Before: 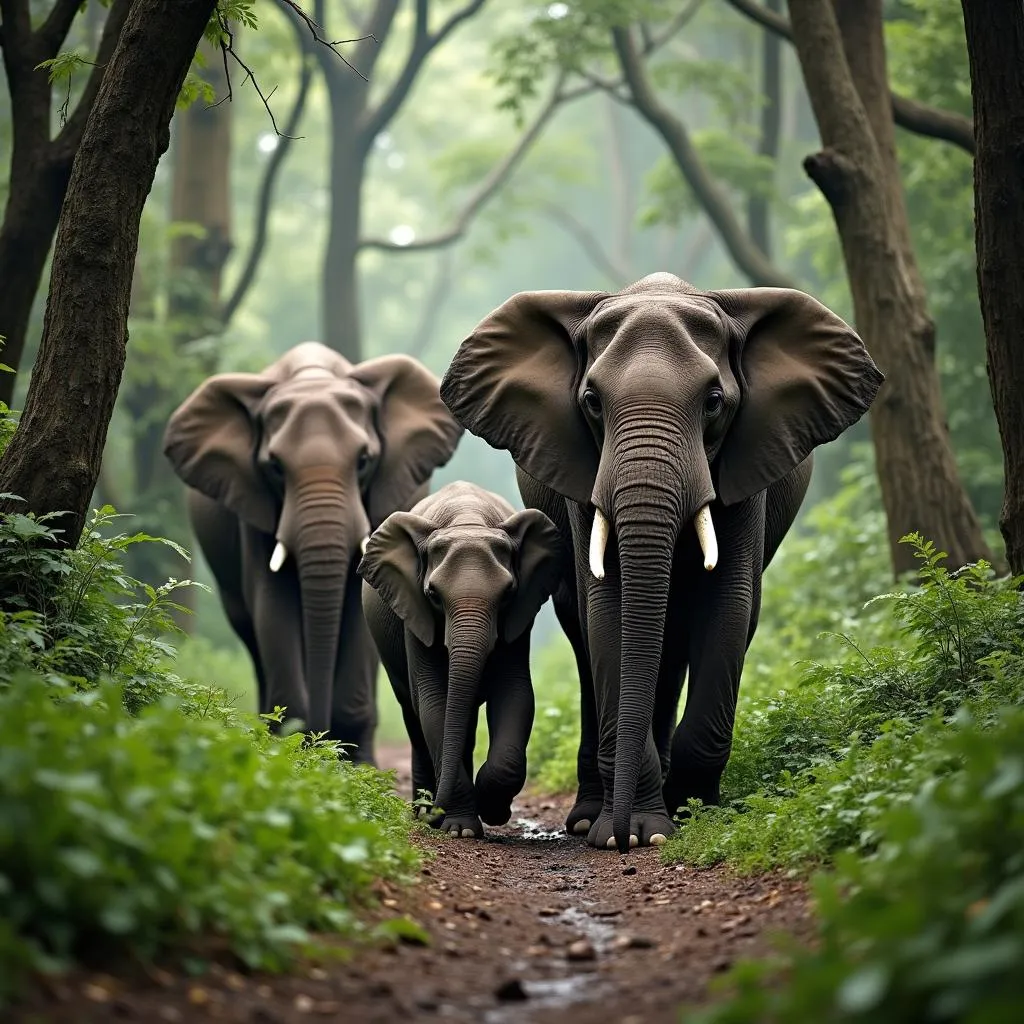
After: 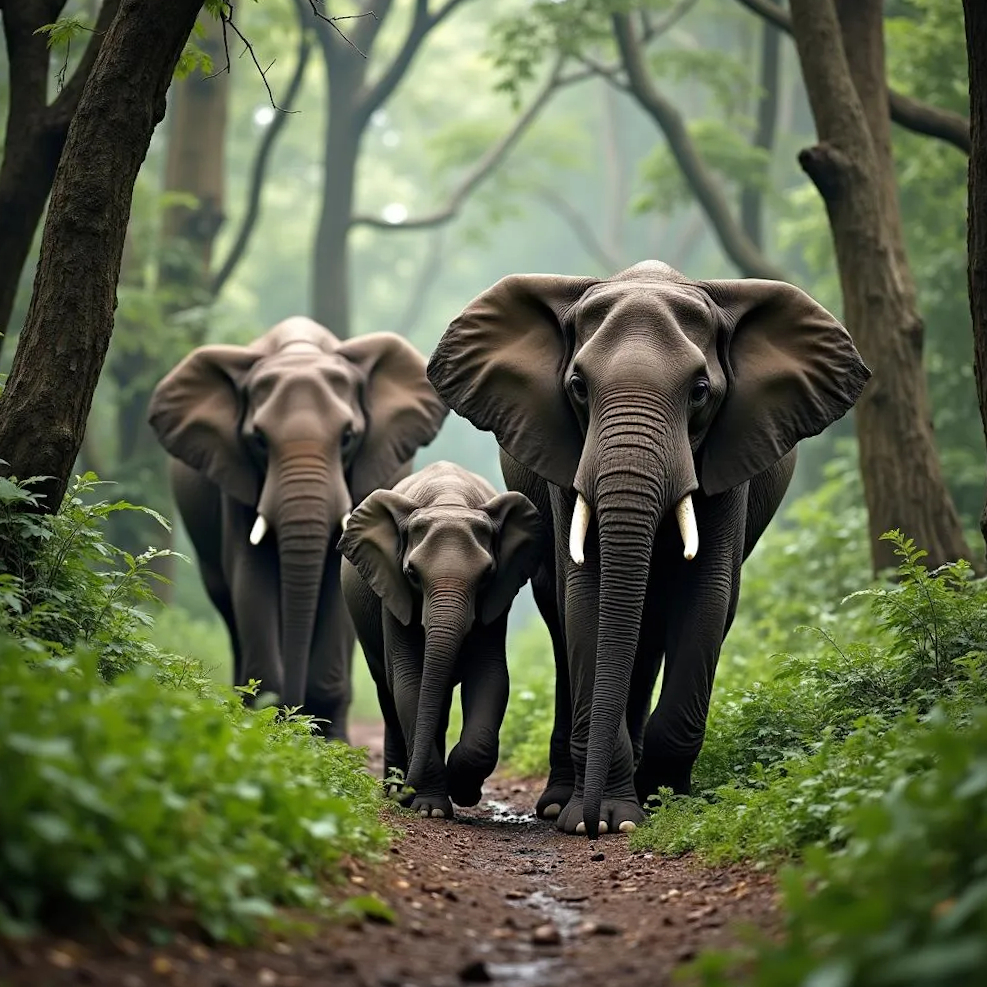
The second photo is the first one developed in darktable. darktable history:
crop and rotate: angle -2.17°
